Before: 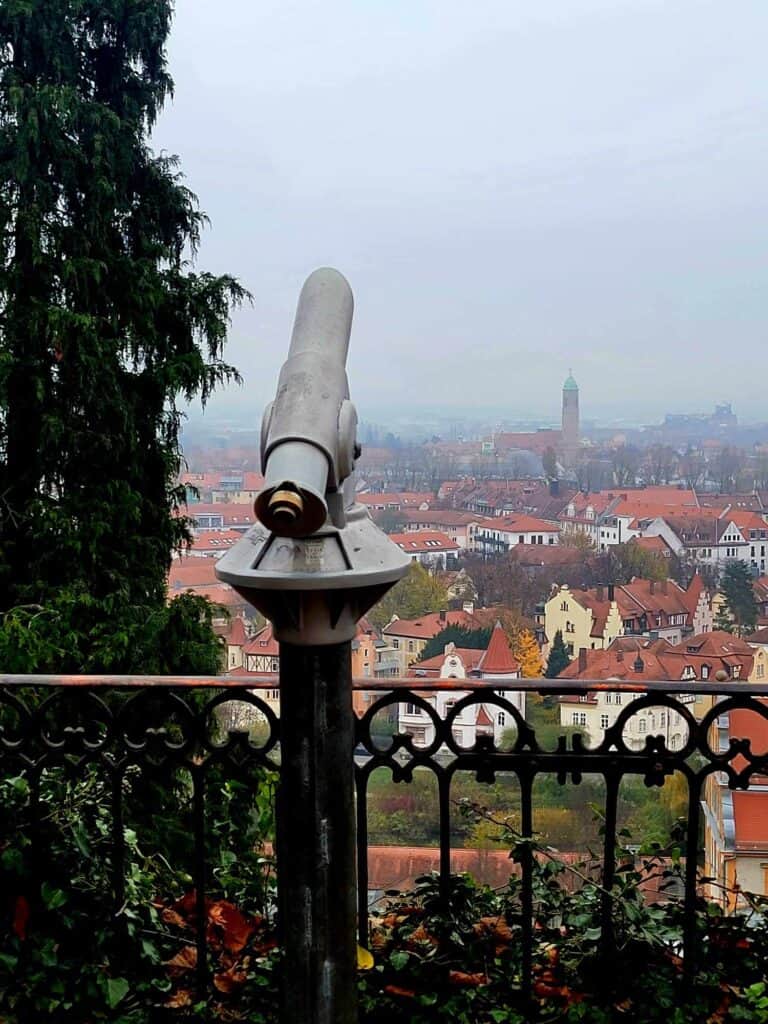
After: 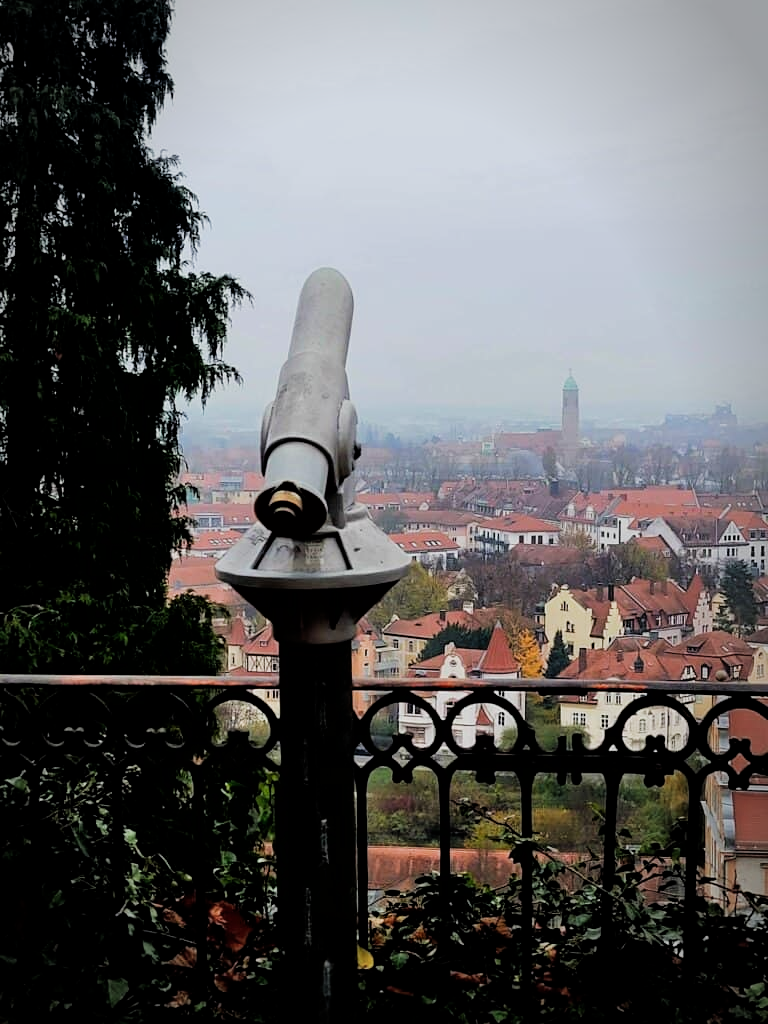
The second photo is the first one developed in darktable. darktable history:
vignetting: automatic ratio true
filmic rgb: black relative exposure -5.1 EV, white relative exposure 3.53 EV, hardness 3.19, contrast 1.196, highlights saturation mix -49.6%
